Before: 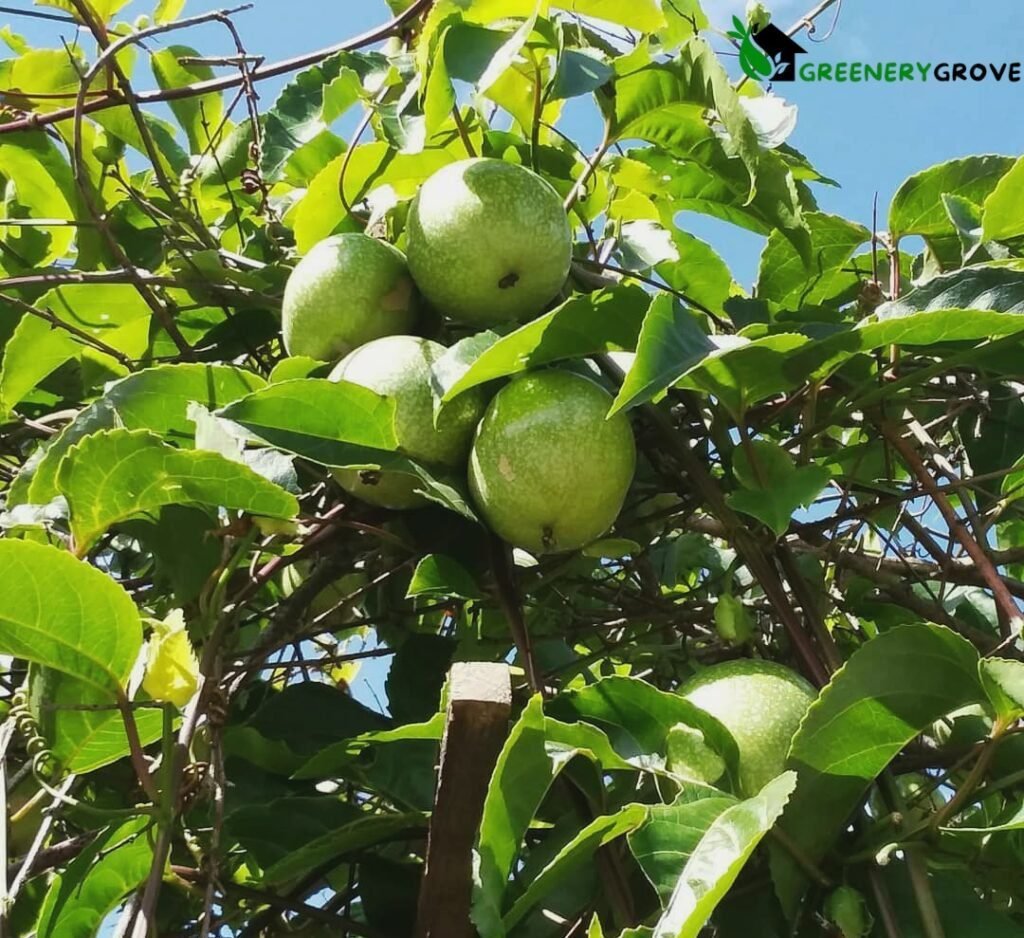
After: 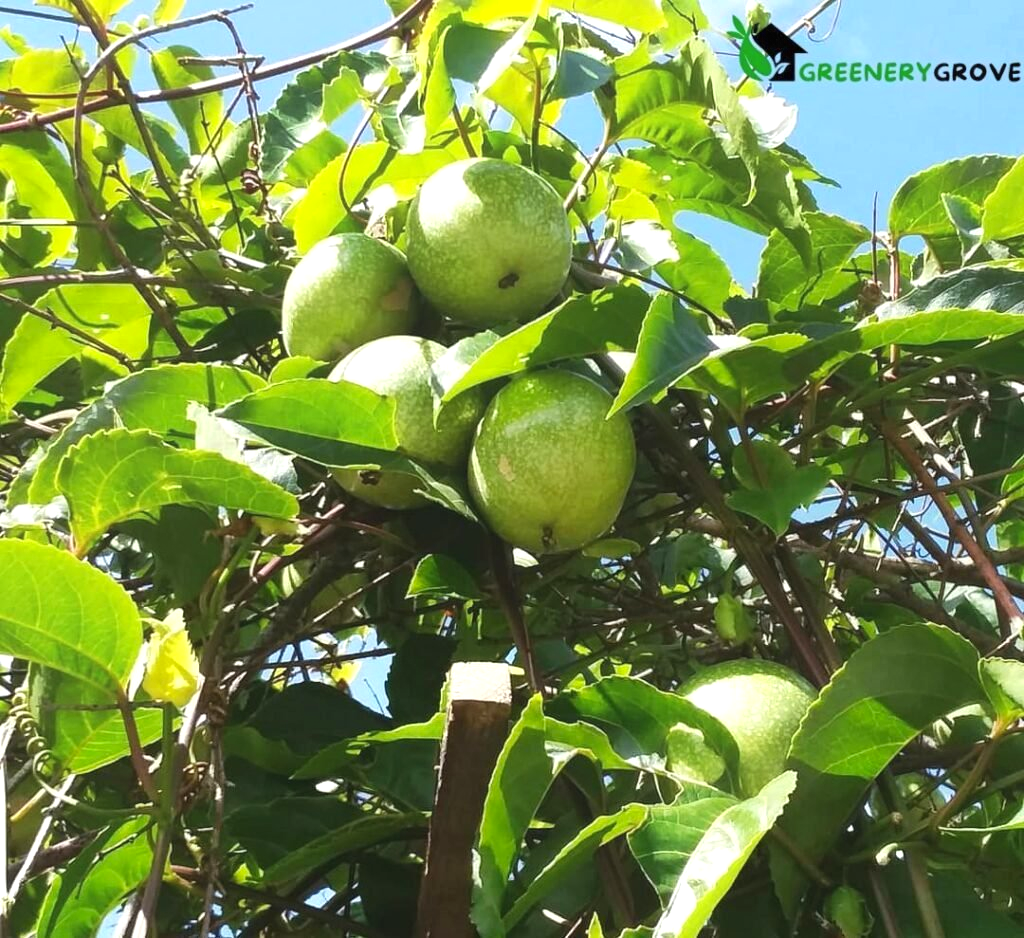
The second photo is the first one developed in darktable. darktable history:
exposure: exposure 0.574 EV, compensate highlight preservation false
contrast equalizer: y [[0.439, 0.44, 0.442, 0.457, 0.493, 0.498], [0.5 ×6], [0.5 ×6], [0 ×6], [0 ×6]], mix 0.59
